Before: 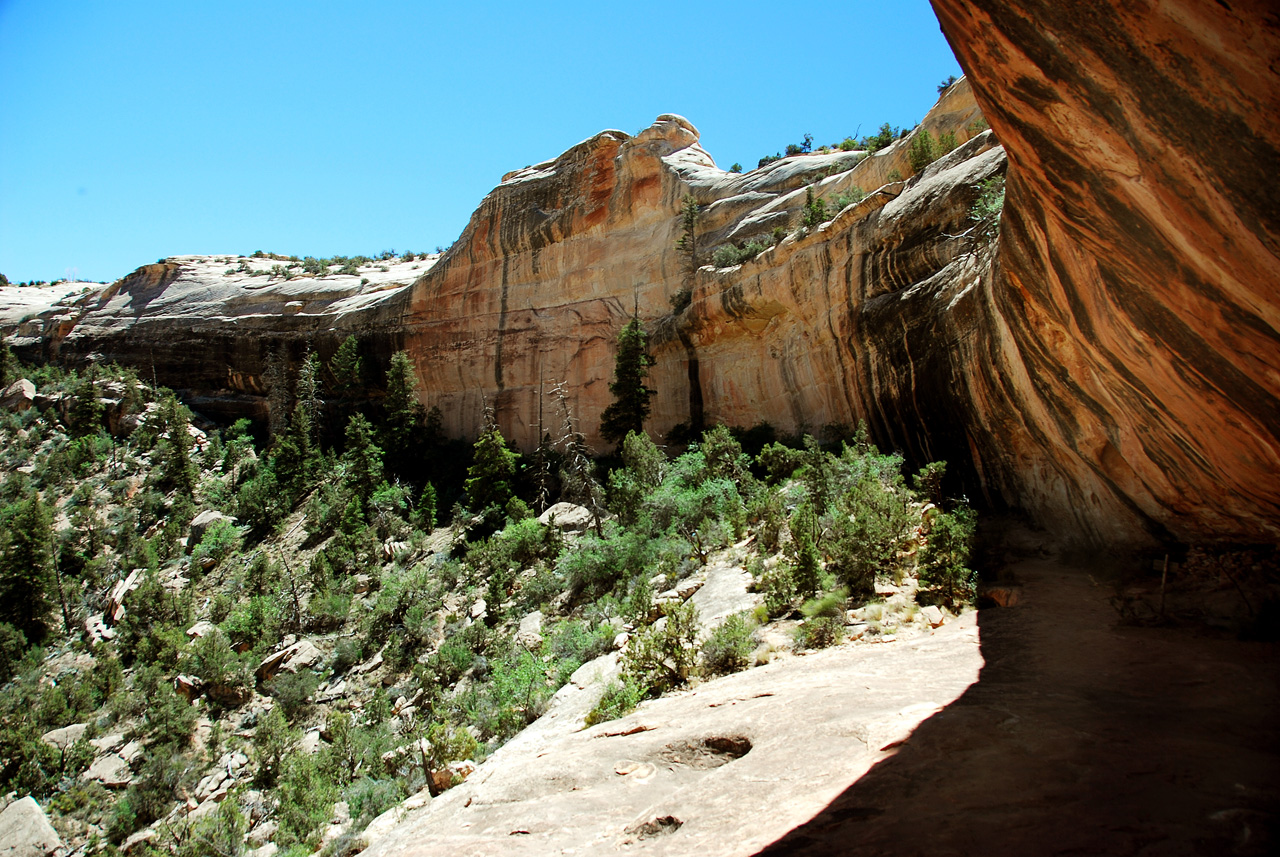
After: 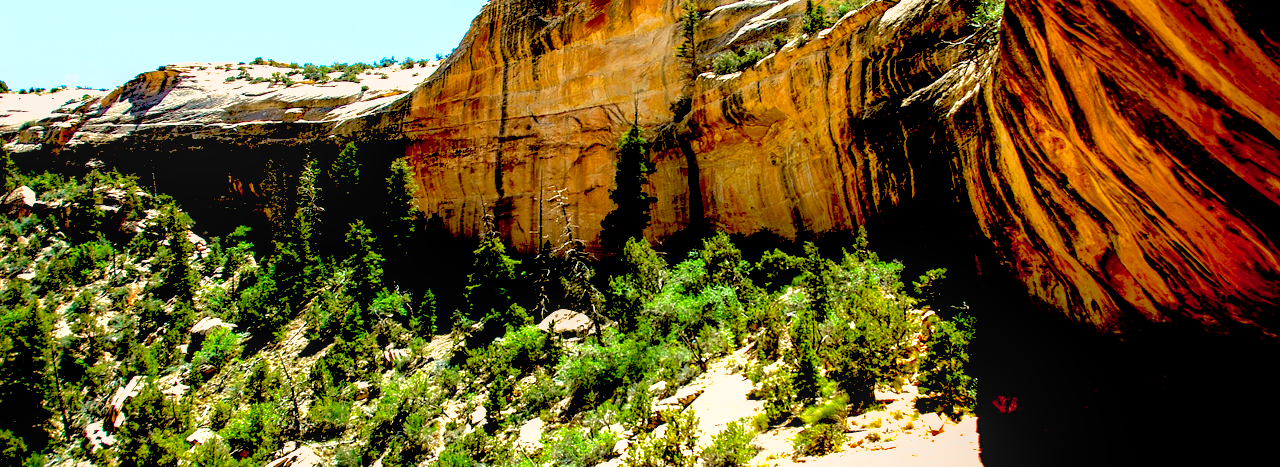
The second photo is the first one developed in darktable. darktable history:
local contrast: on, module defaults
shadows and highlights: on, module defaults
velvia: strength 10.25%
exposure: black level correction 0.032, exposure 0.314 EV, compensate exposure bias true, compensate highlight preservation false
crop and rotate: top 22.593%, bottom 22.871%
color balance rgb: highlights gain › chroma 3.092%, highlights gain › hue 60.02°, perceptual saturation grading › global saturation 29.598%, global vibrance 20%
